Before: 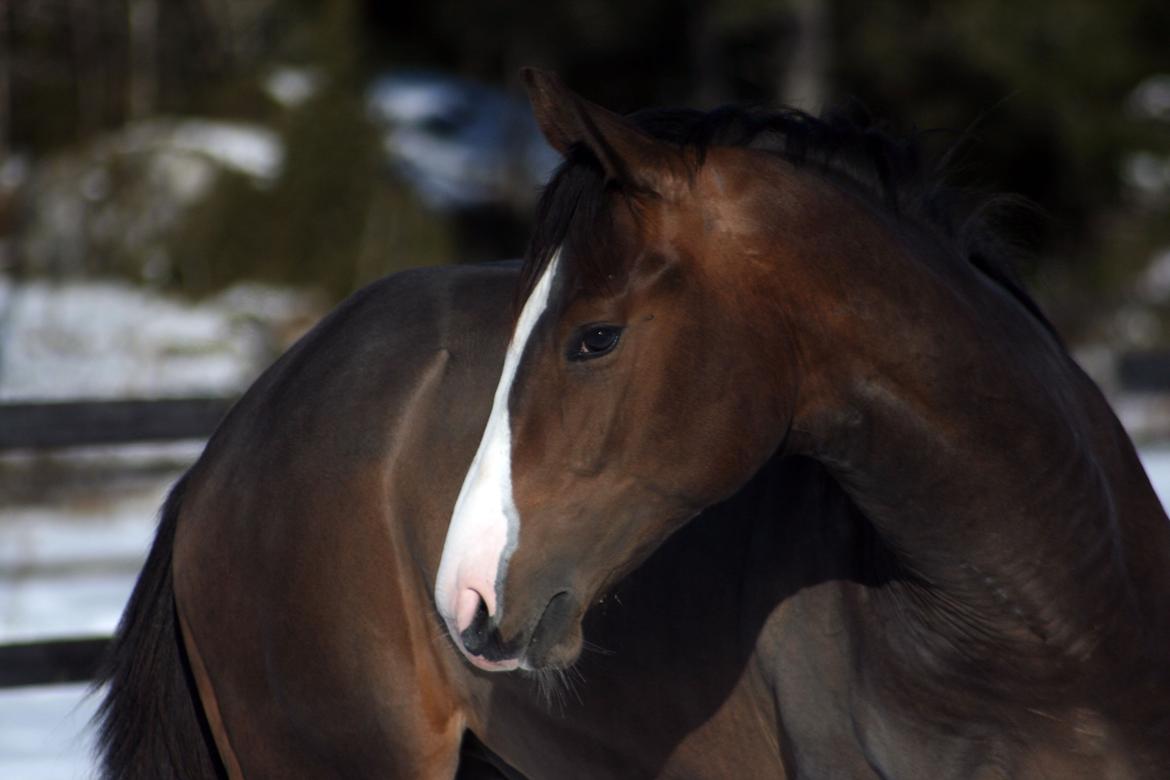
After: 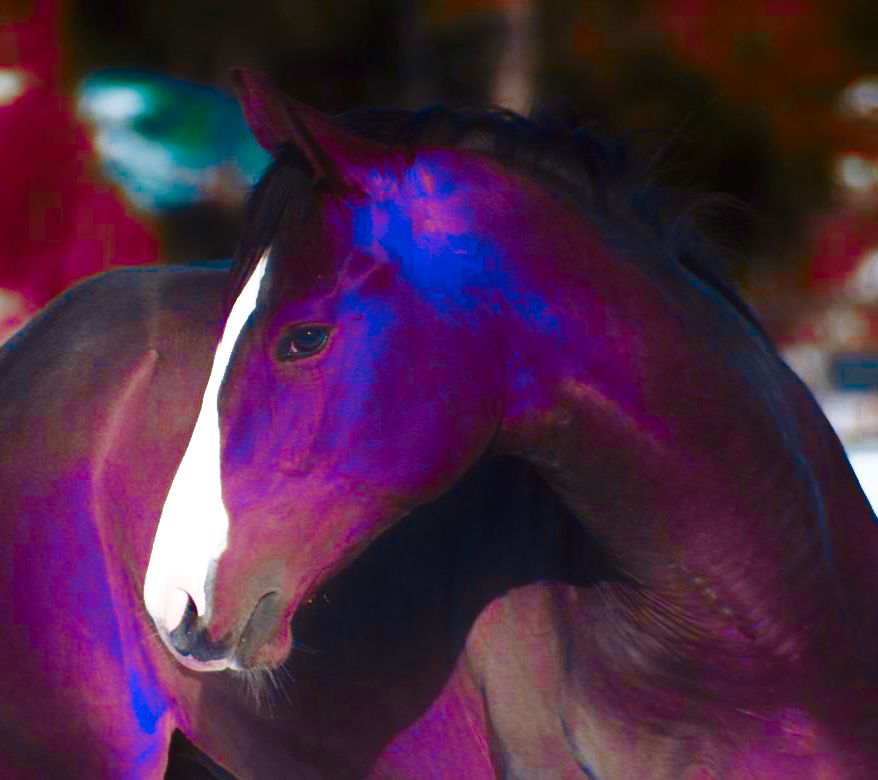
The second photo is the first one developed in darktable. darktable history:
contrast equalizer: y [[0.6 ×6], [0.55 ×6], [0 ×6], [0 ×6], [0 ×6]], mix -0.987
base curve: curves: ch0 [(0, 0) (0.028, 0.03) (0.121, 0.232) (0.46, 0.748) (0.859, 0.968) (1, 1)], preserve colors none
color balance rgb: shadows lift › luminance 0.771%, shadows lift › chroma 0.44%, shadows lift › hue 20.3°, linear chroma grading › global chroma 40.025%, perceptual saturation grading › global saturation 20%, perceptual saturation grading › highlights -50.591%, perceptual saturation grading › shadows 30.904%
exposure: black level correction 0, exposure 0.936 EV, compensate highlight preservation false
color zones: curves: ch0 [(0.826, 0.353)]; ch1 [(0.242, 0.647) (0.889, 0.342)]; ch2 [(0.246, 0.089) (0.969, 0.068)]
crop and rotate: left 24.917%
